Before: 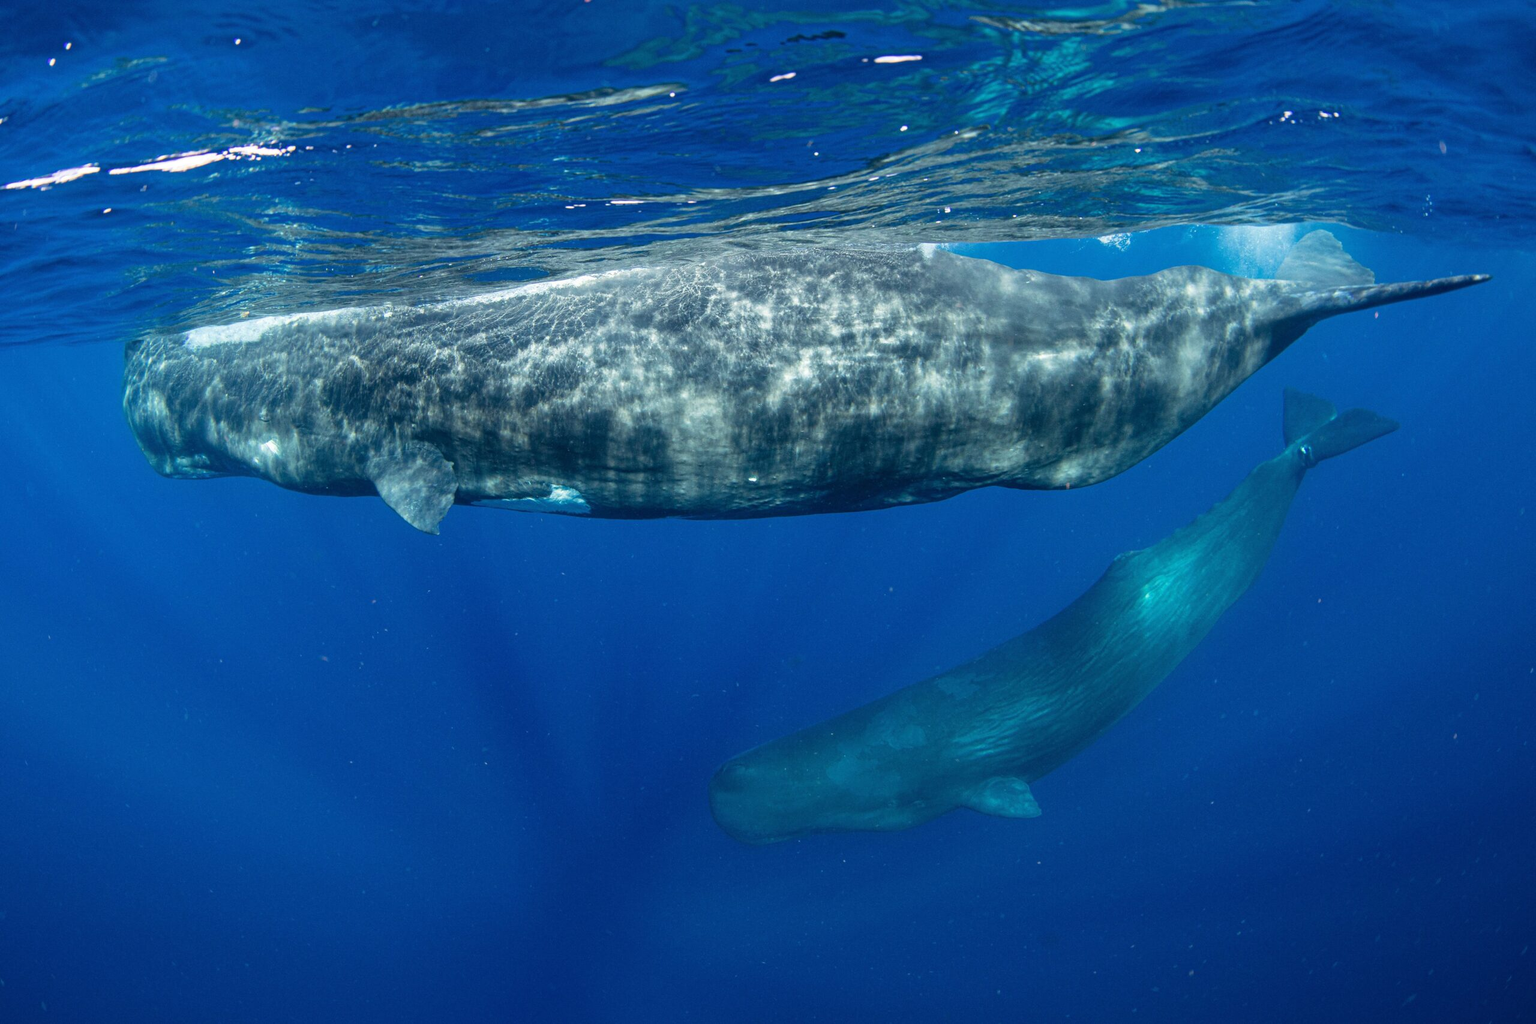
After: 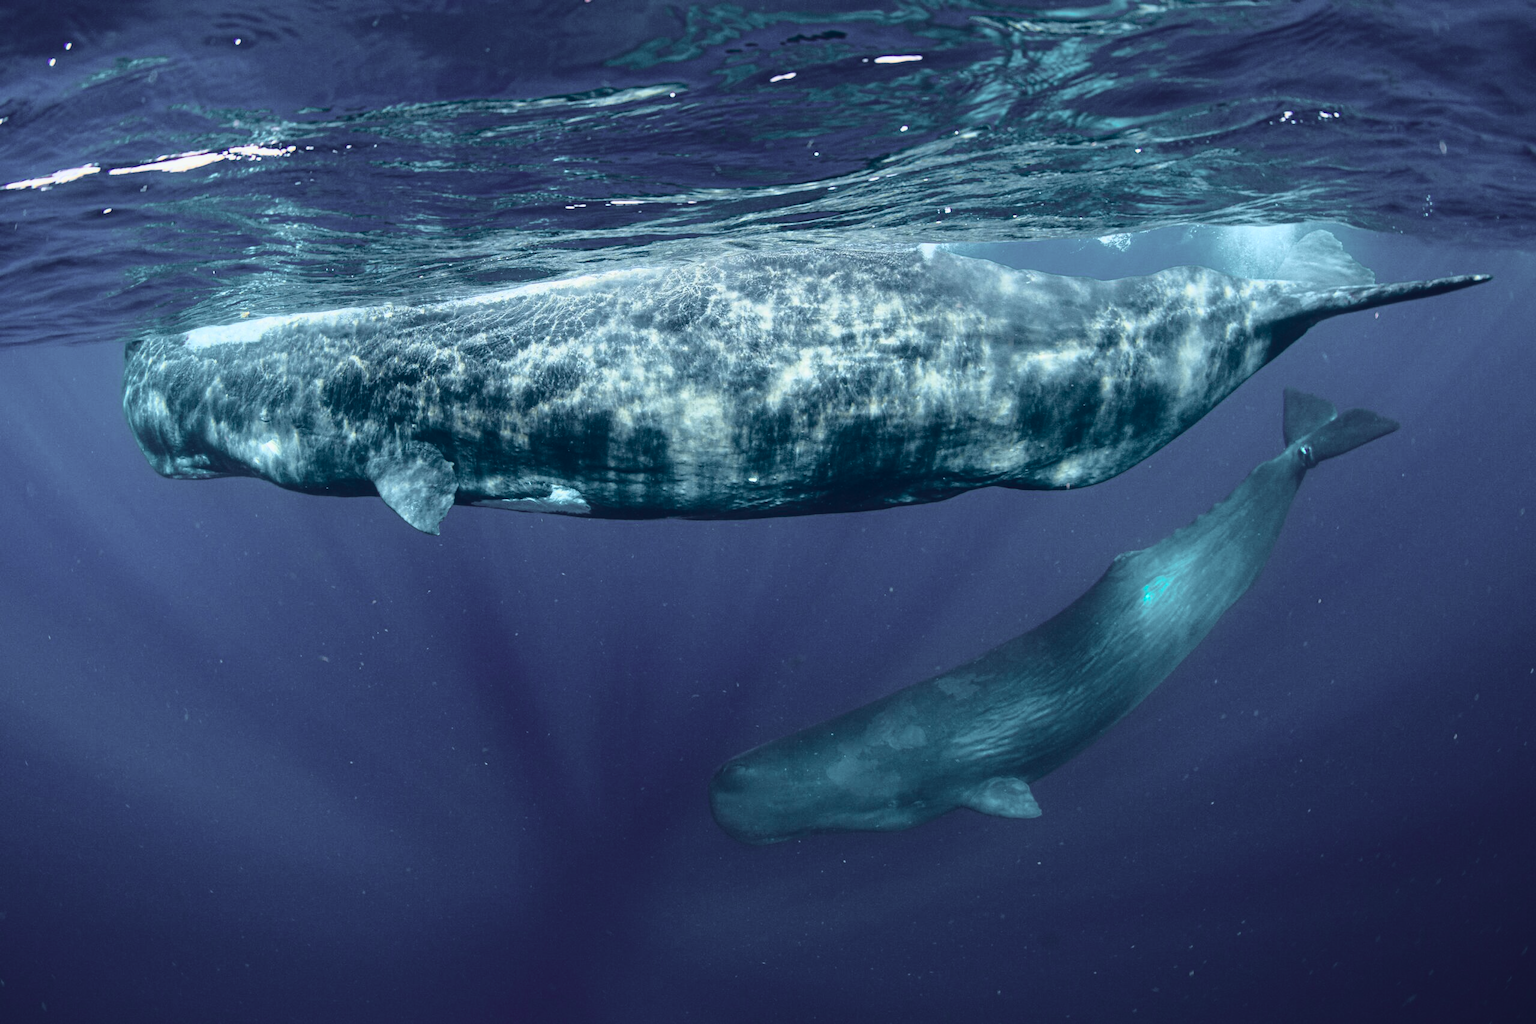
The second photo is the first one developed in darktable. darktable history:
tone curve: curves: ch0 [(0, 0.032) (0.078, 0.052) (0.236, 0.168) (0.43, 0.472) (0.508, 0.566) (0.66, 0.754) (0.79, 0.883) (0.994, 0.974)]; ch1 [(0, 0) (0.161, 0.092) (0.35, 0.33) (0.379, 0.401) (0.456, 0.456) (0.508, 0.501) (0.547, 0.531) (0.573, 0.563) (0.625, 0.602) (0.718, 0.734) (1, 1)]; ch2 [(0, 0) (0.369, 0.427) (0.44, 0.434) (0.502, 0.501) (0.54, 0.537) (0.586, 0.59) (0.621, 0.604) (1, 1)], color space Lab, independent channels, preserve colors none
